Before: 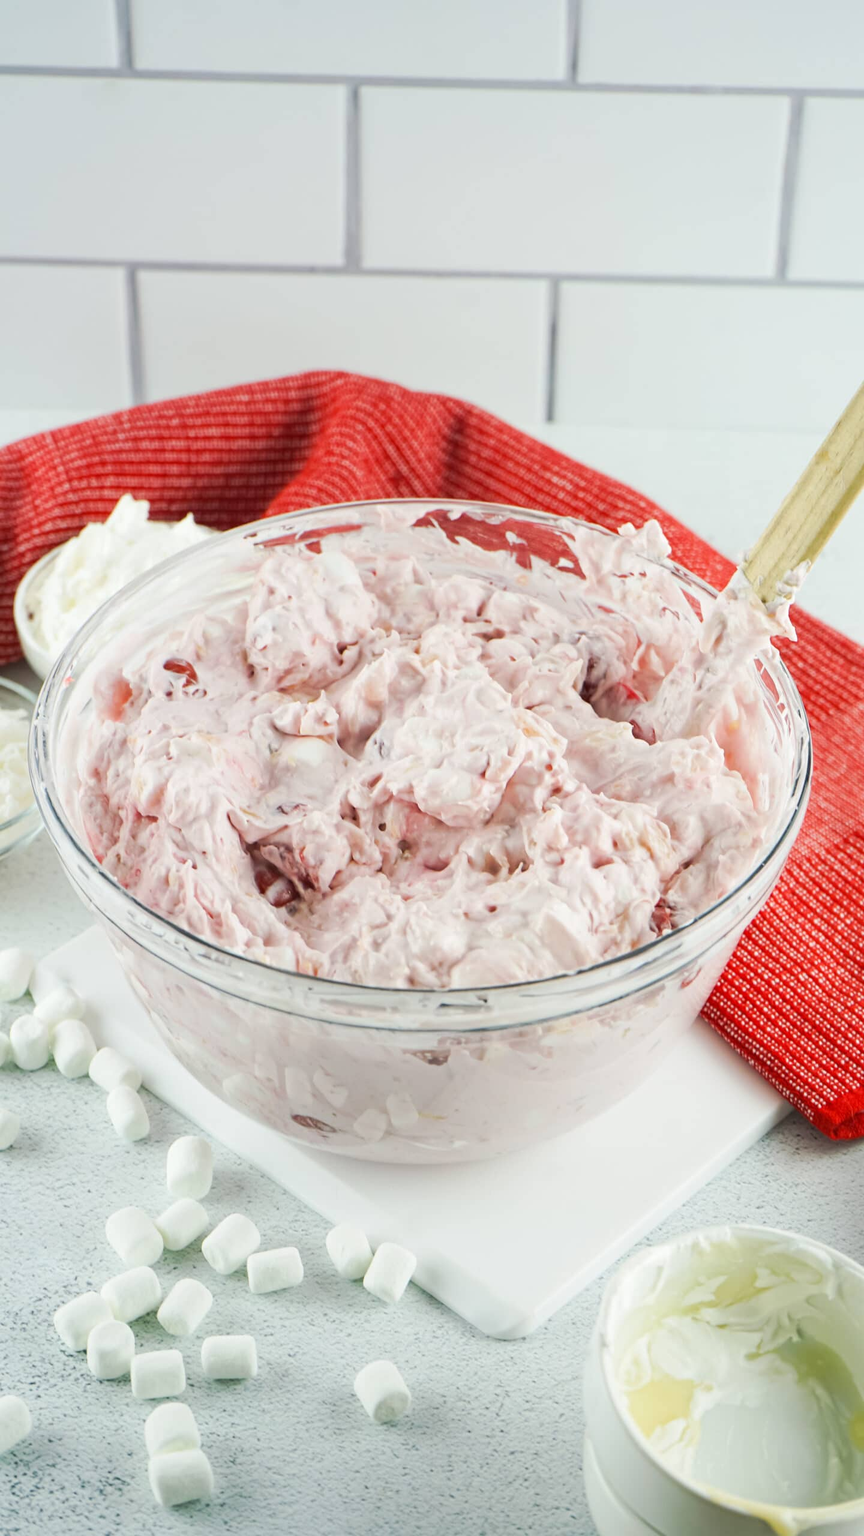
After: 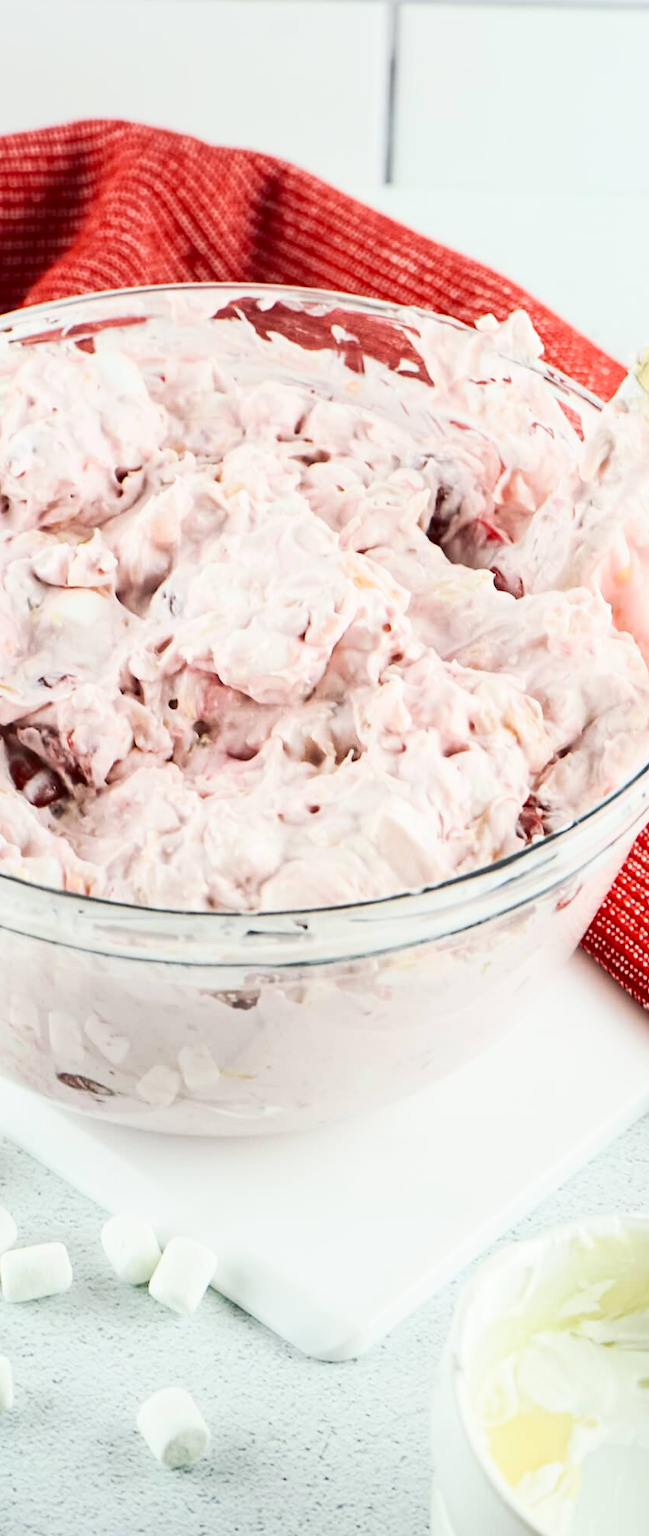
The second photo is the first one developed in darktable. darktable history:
crop and rotate: left 28.663%, top 18.109%, right 12.71%, bottom 3.854%
contrast brightness saturation: contrast 0.298
